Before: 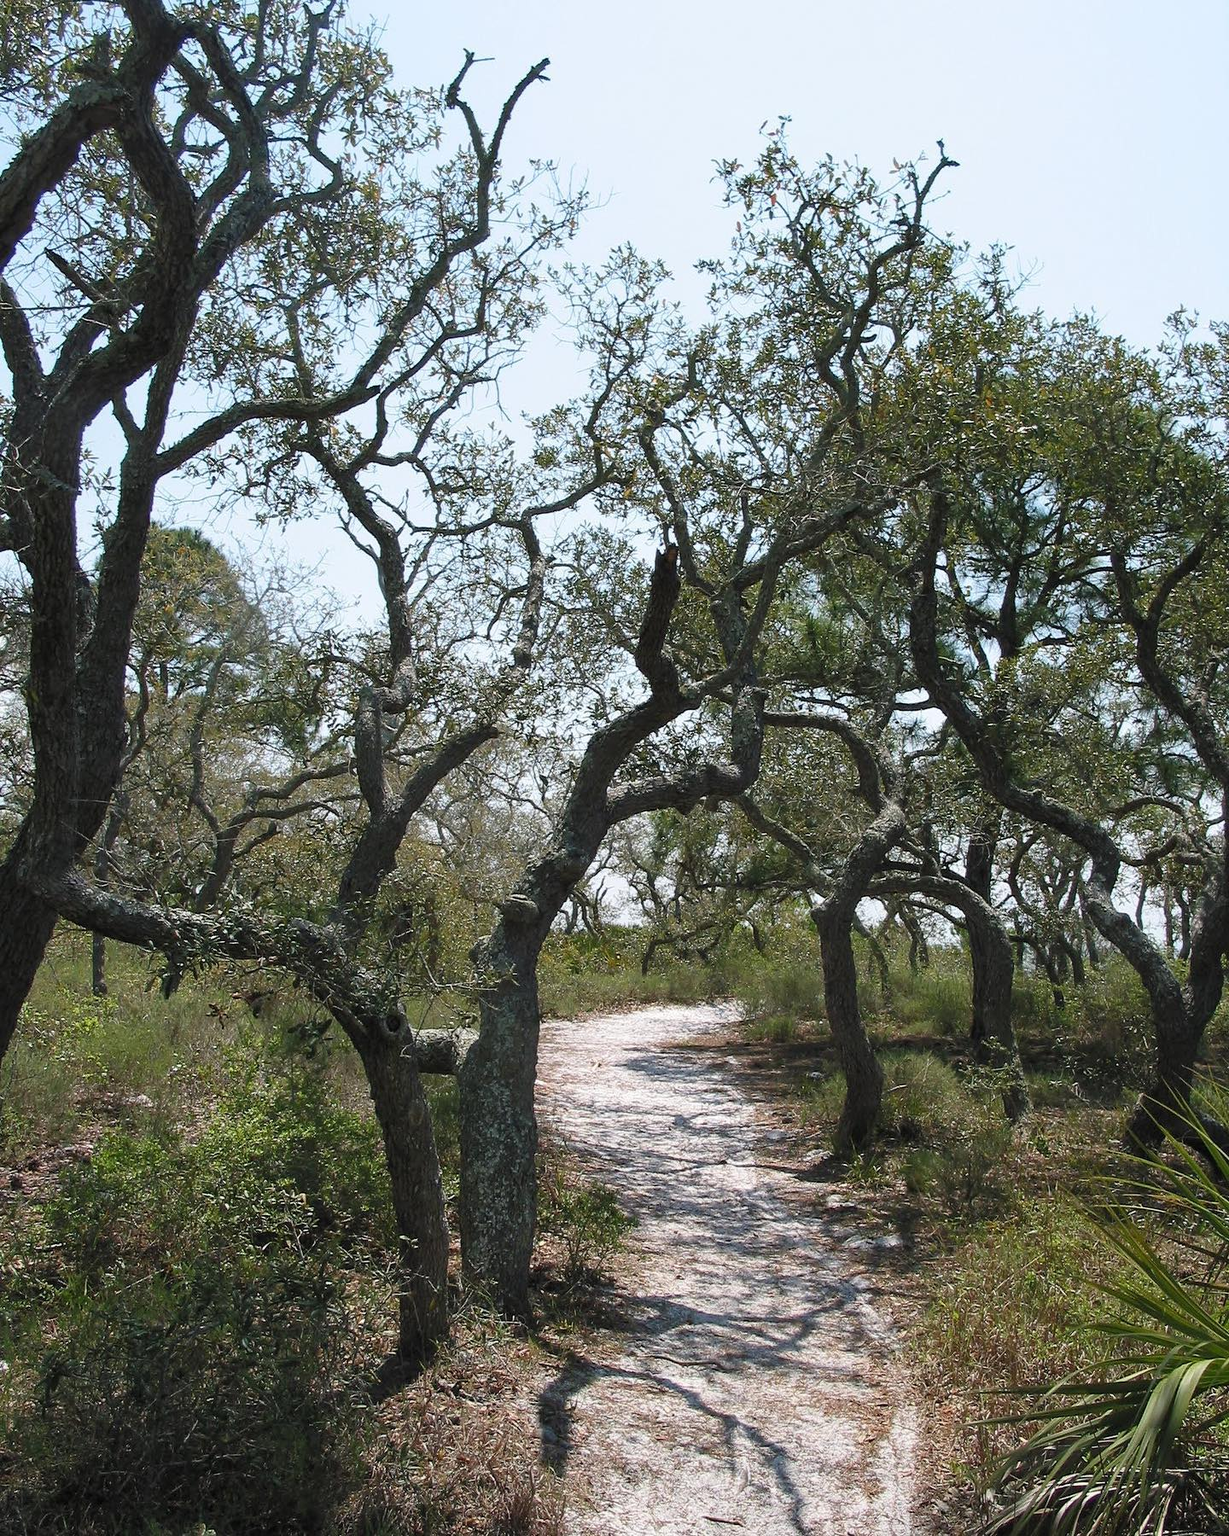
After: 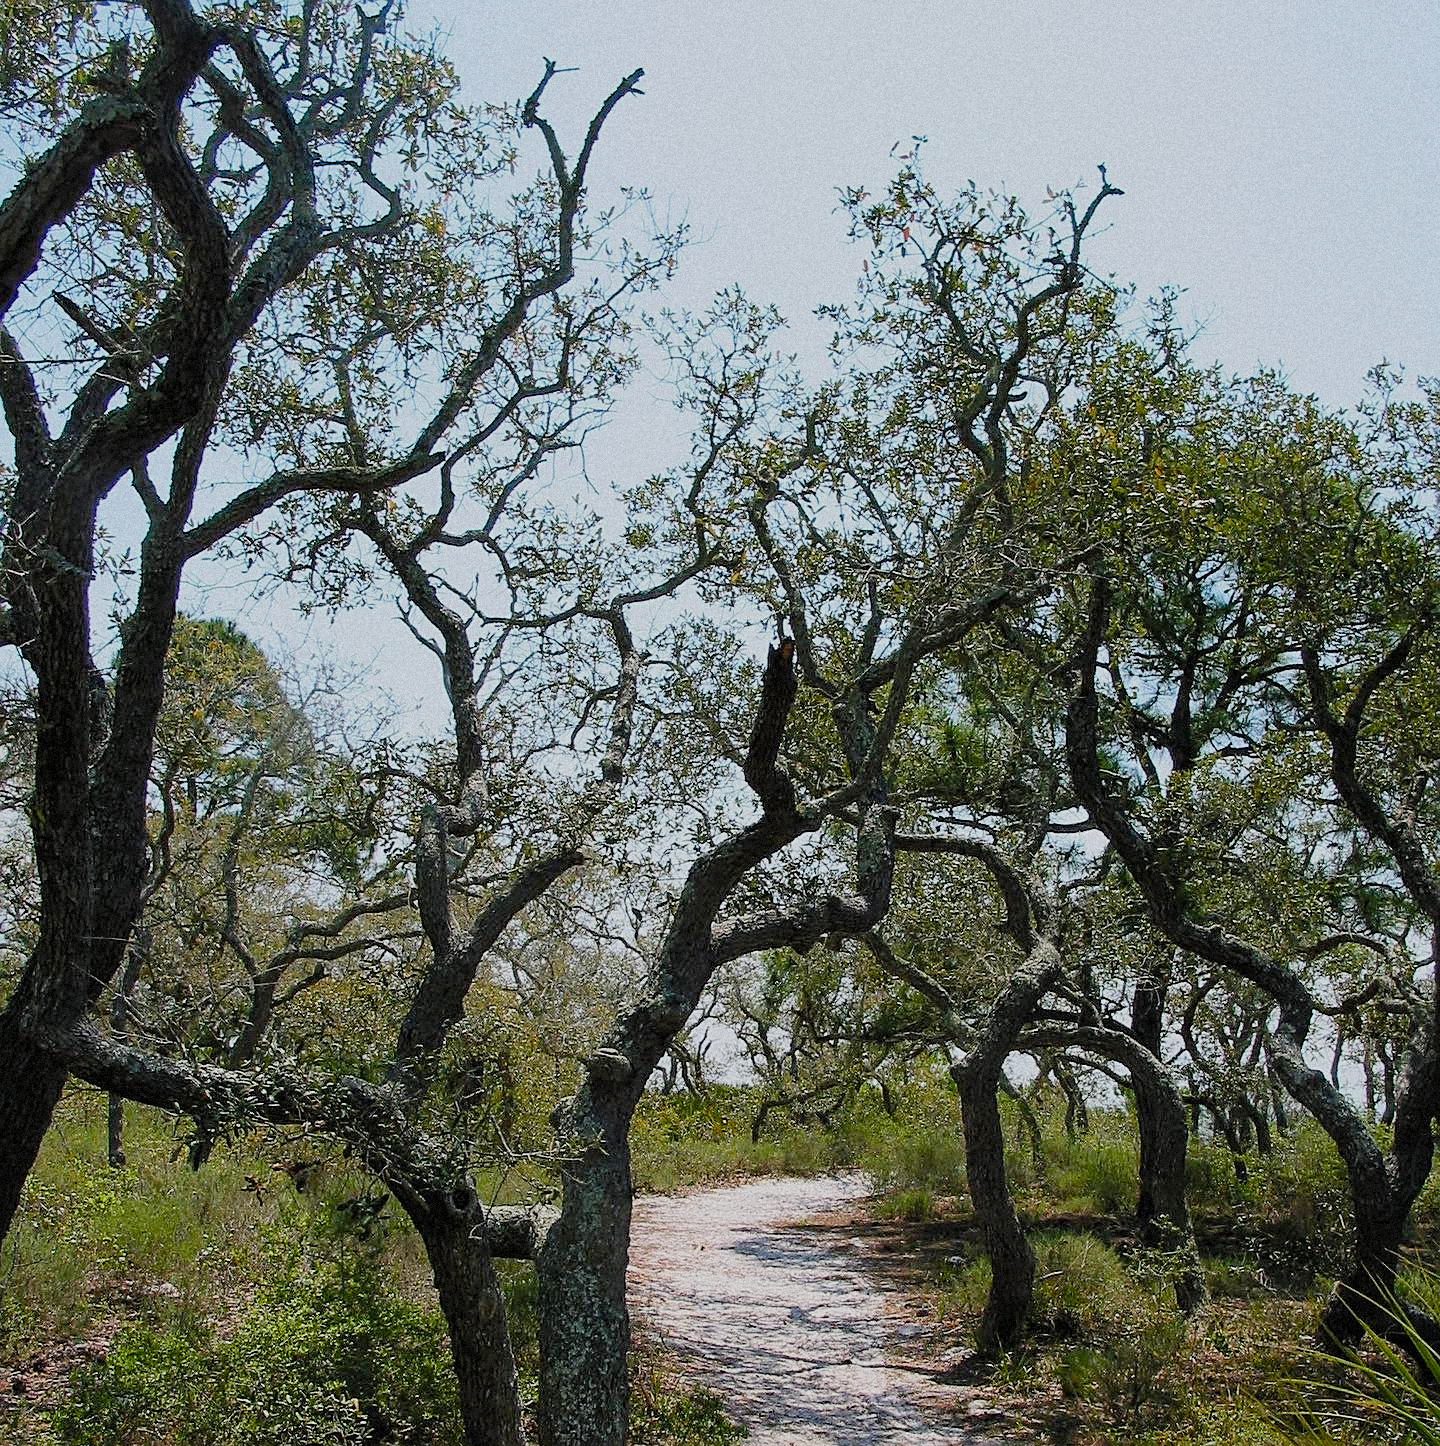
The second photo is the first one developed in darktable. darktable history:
color balance rgb: perceptual saturation grading › global saturation 35%, perceptual saturation grading › highlights -30%, perceptual saturation grading › shadows 35%, perceptual brilliance grading › global brilliance 3%, perceptual brilliance grading › highlights -3%, perceptual brilliance grading › shadows 3%
crop: bottom 19.644%
grain: mid-tones bias 0%
filmic rgb: black relative exposure -7.48 EV, white relative exposure 4.83 EV, hardness 3.4, color science v6 (2022)
sharpen: on, module defaults
